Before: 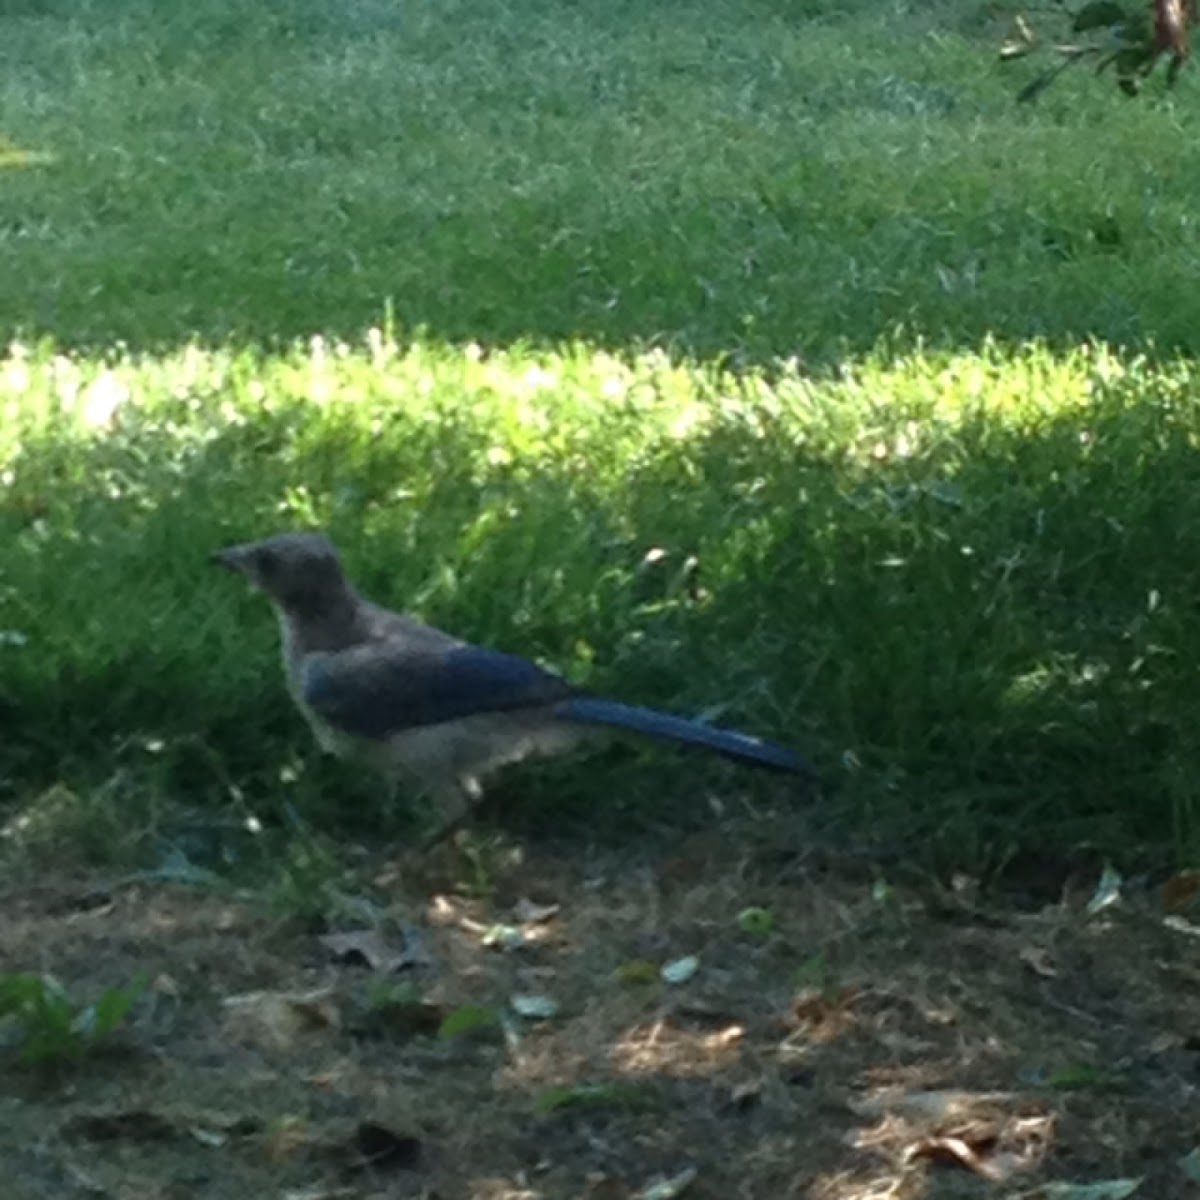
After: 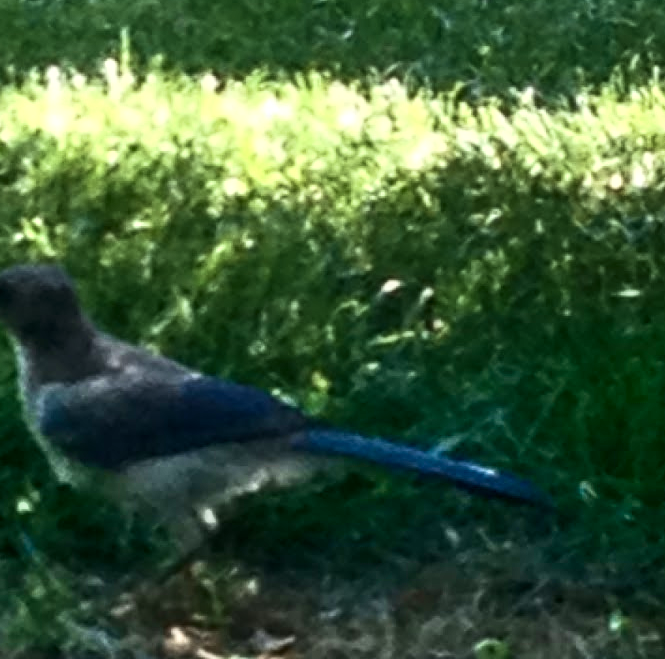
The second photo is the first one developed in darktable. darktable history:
shadows and highlights: radius 46.71, white point adjustment 6.74, compress 79.91%, soften with gaussian
local contrast: on, module defaults
contrast brightness saturation: contrast 0.376, brightness 0.106
tone equalizer: luminance estimator HSV value / RGB max
crop and rotate: left 22.072%, top 22.462%, right 22.464%, bottom 22.551%
exposure: black level correction 0, exposure -0.681 EV, compensate highlight preservation false
velvia: on, module defaults
